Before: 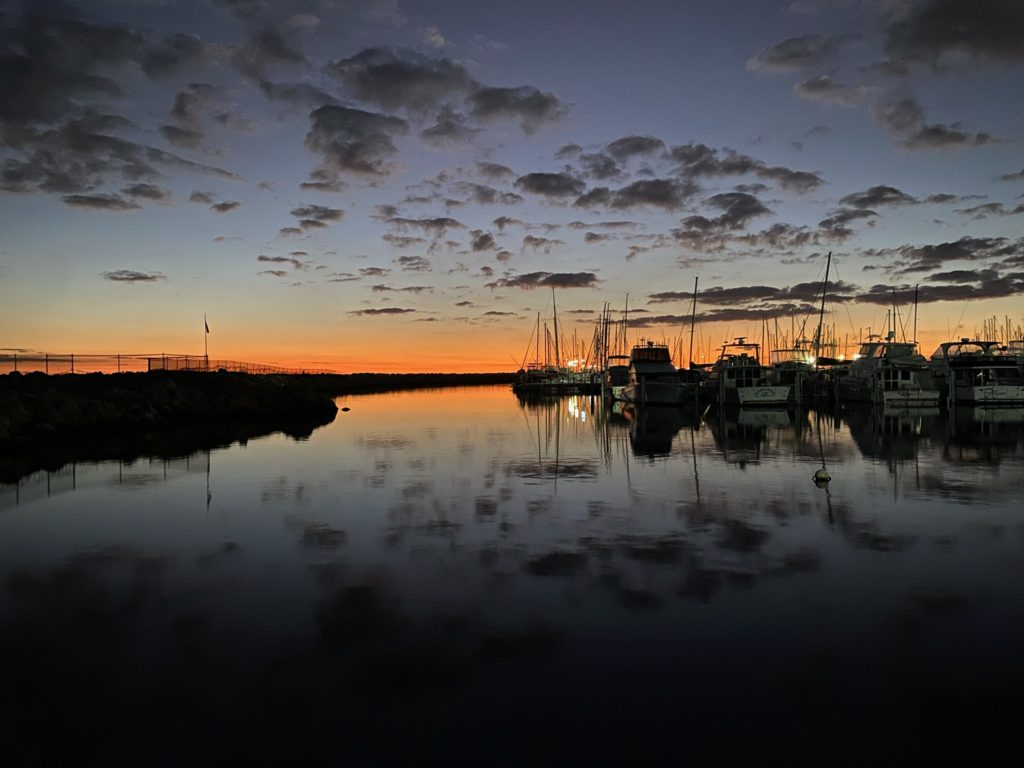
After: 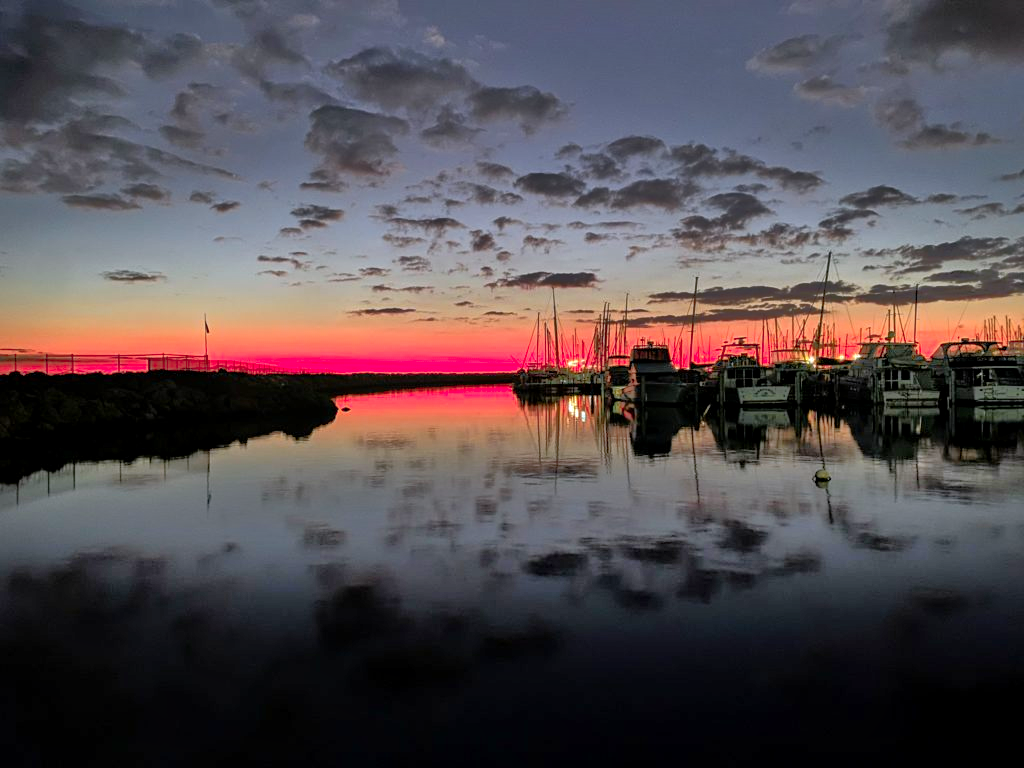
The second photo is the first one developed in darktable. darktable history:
shadows and highlights: on, module defaults
color zones: curves: ch1 [(0.24, 0.634) (0.75, 0.5)]; ch2 [(0.253, 0.437) (0.745, 0.491)], mix 102.12%
tone equalizer: -8 EV -0.528 EV, -7 EV -0.319 EV, -6 EV -0.083 EV, -5 EV 0.413 EV, -4 EV 0.985 EV, -3 EV 0.791 EV, -2 EV -0.01 EV, -1 EV 0.14 EV, +0 EV -0.012 EV, smoothing 1
white balance: red 1.004, blue 1.024
local contrast: detail 130%
